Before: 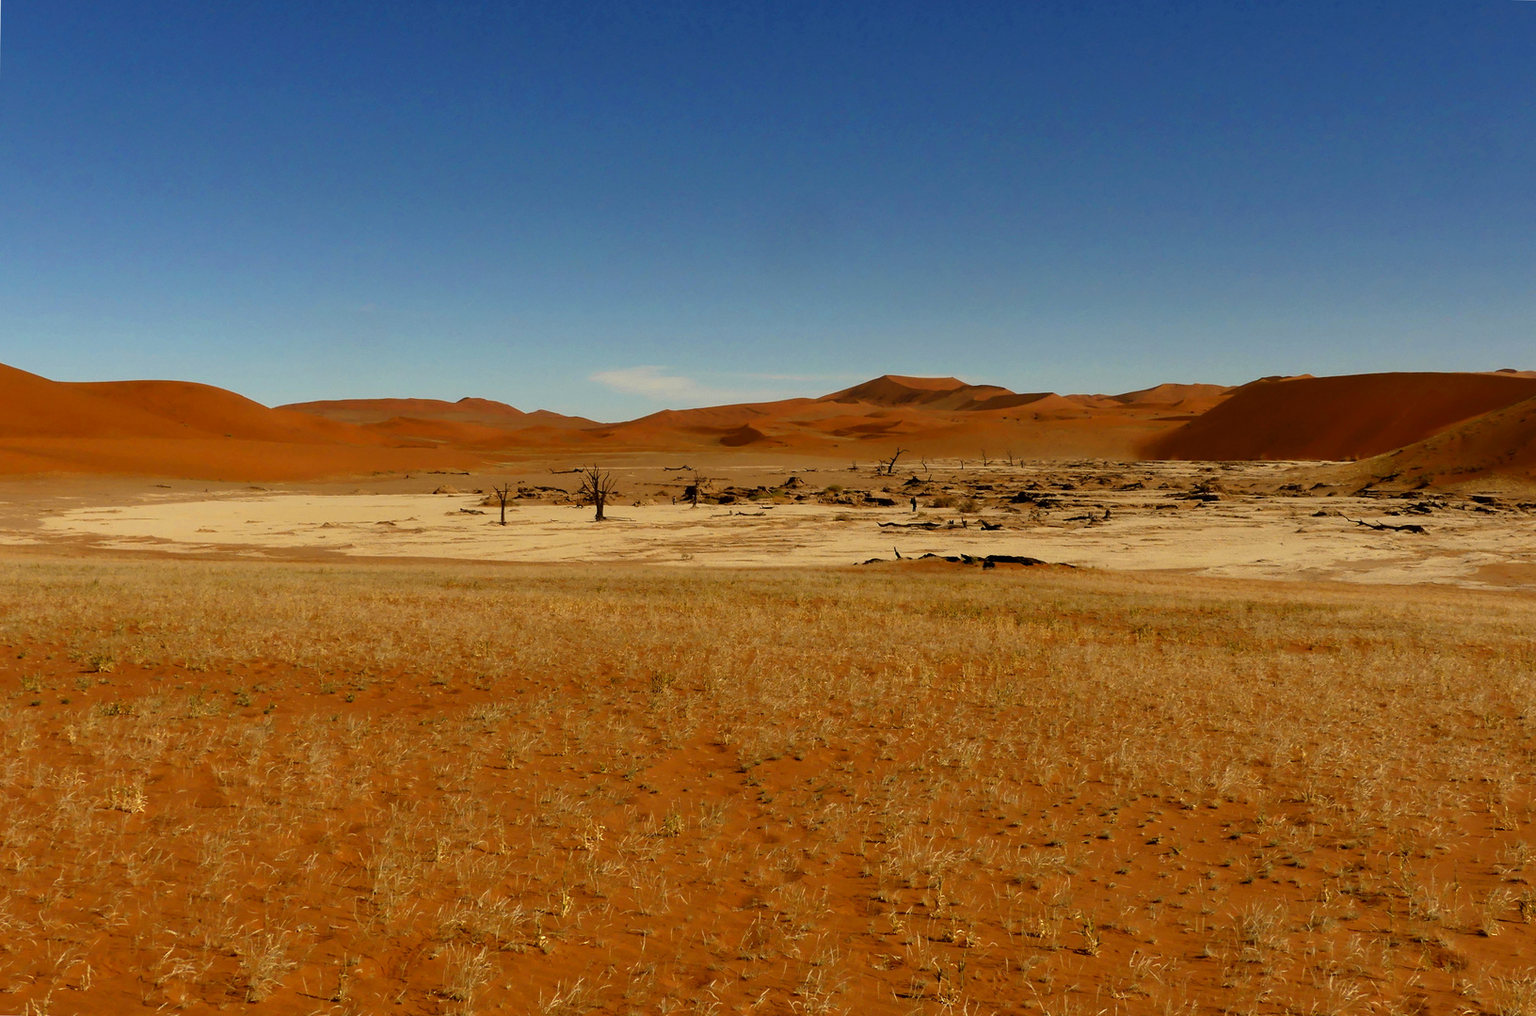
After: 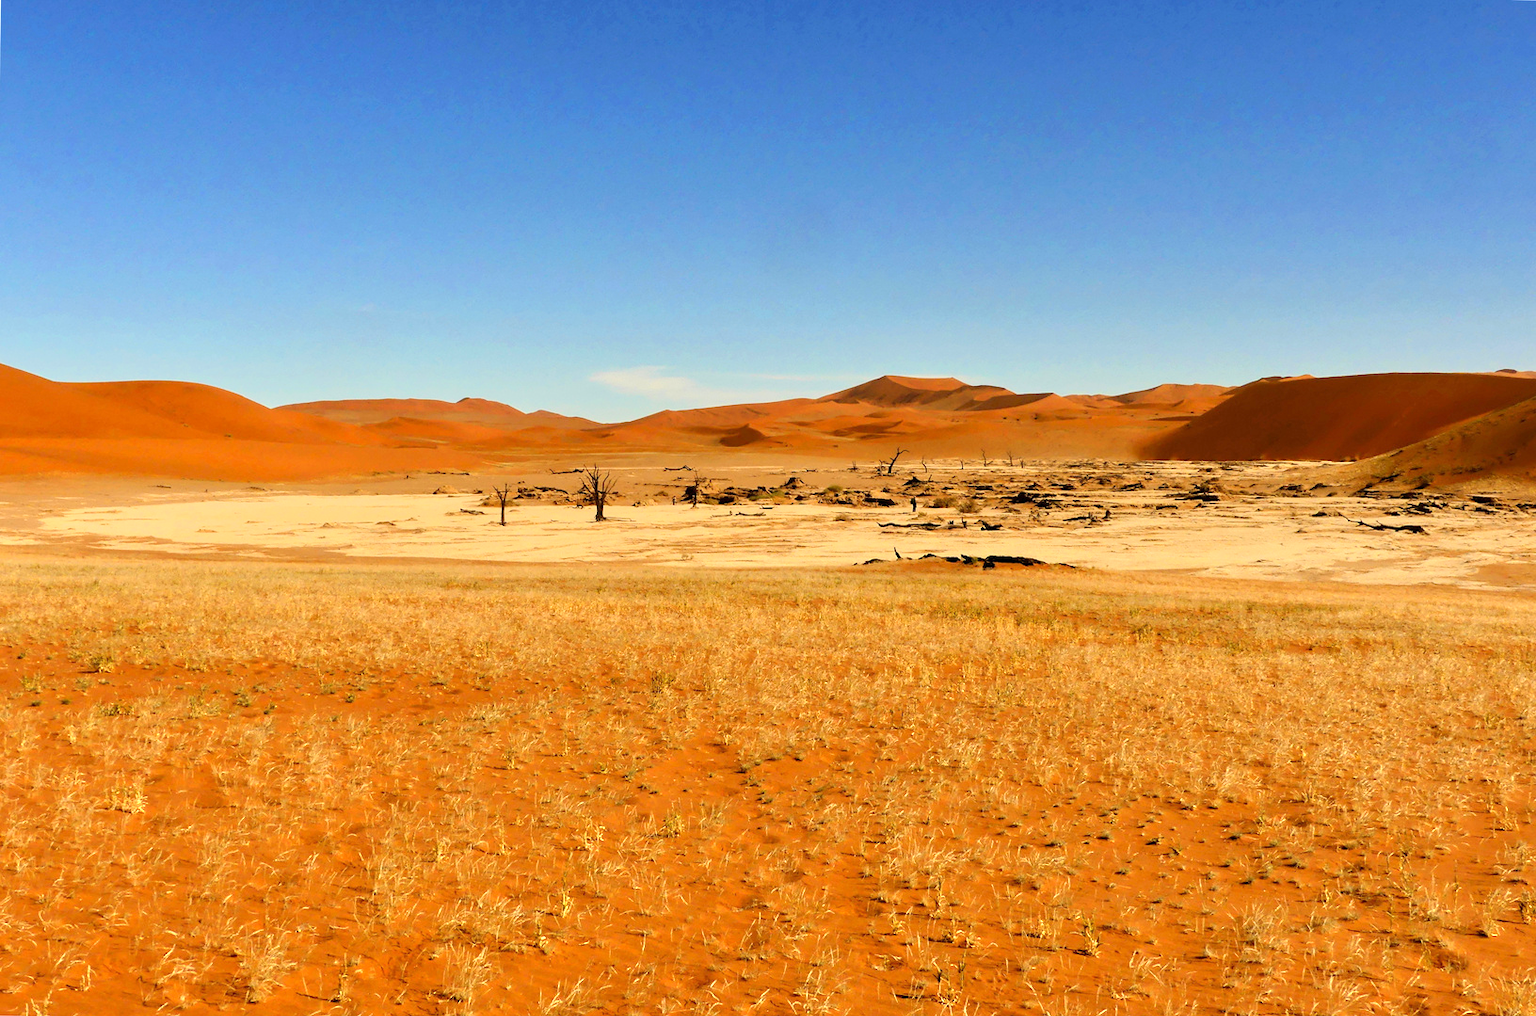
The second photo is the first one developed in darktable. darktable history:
tone equalizer: -7 EV 0.151 EV, -6 EV 0.605 EV, -5 EV 1.15 EV, -4 EV 1.33 EV, -3 EV 1.18 EV, -2 EV 0.6 EV, -1 EV 0.148 EV, edges refinement/feathering 500, mask exposure compensation -1.57 EV, preserve details guided filter
